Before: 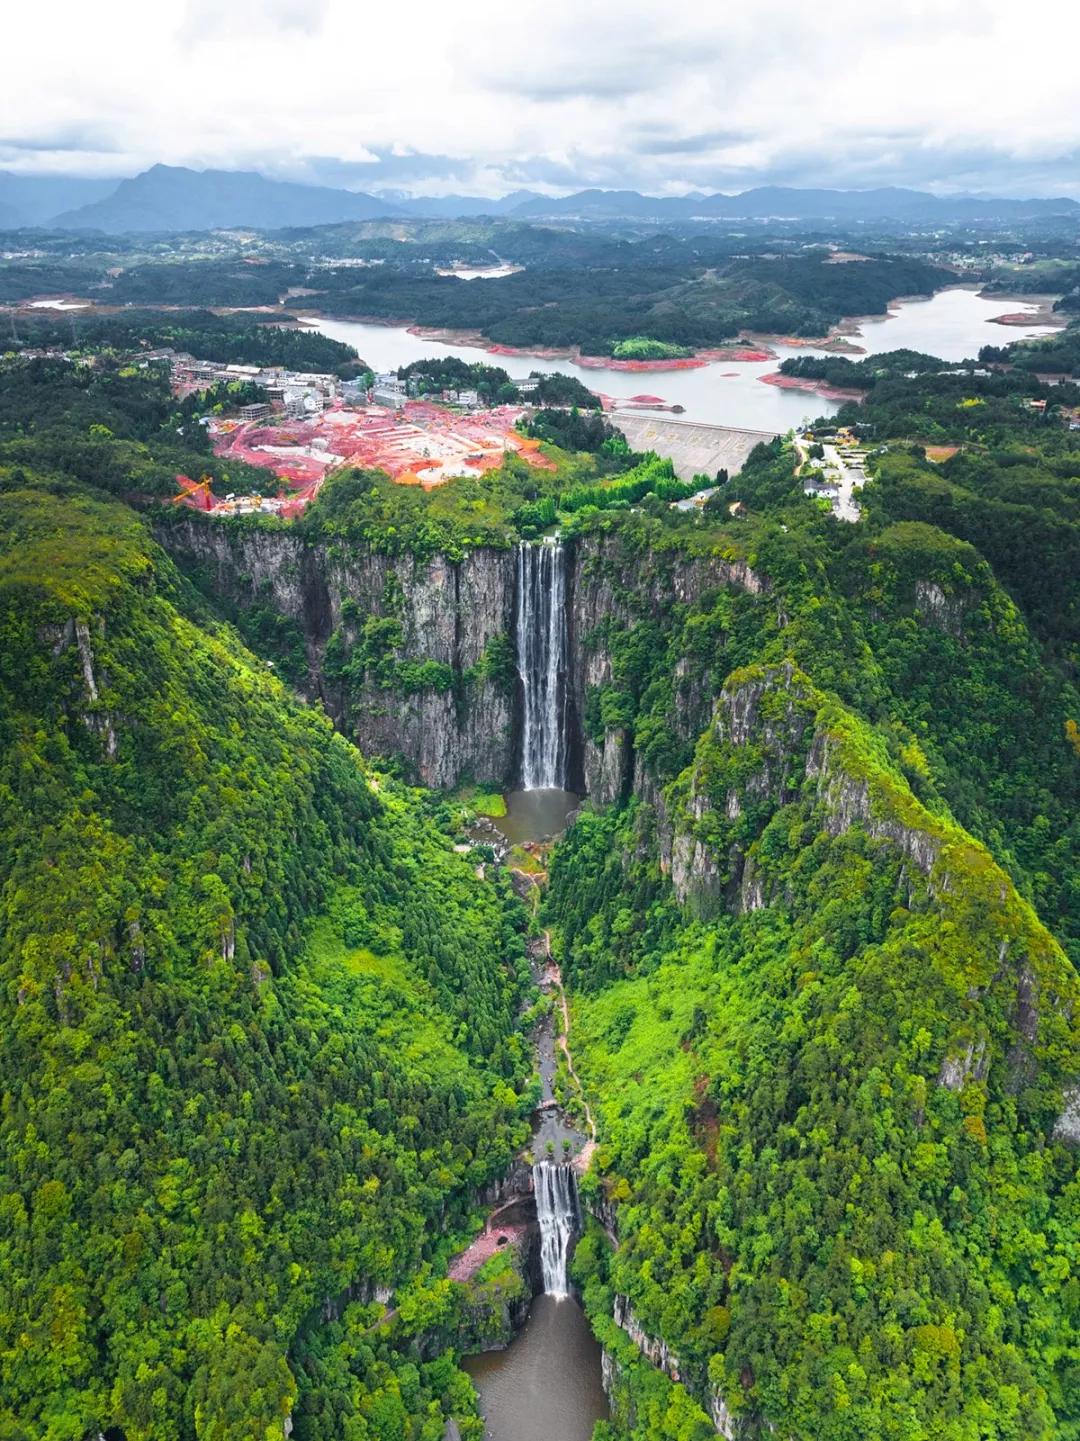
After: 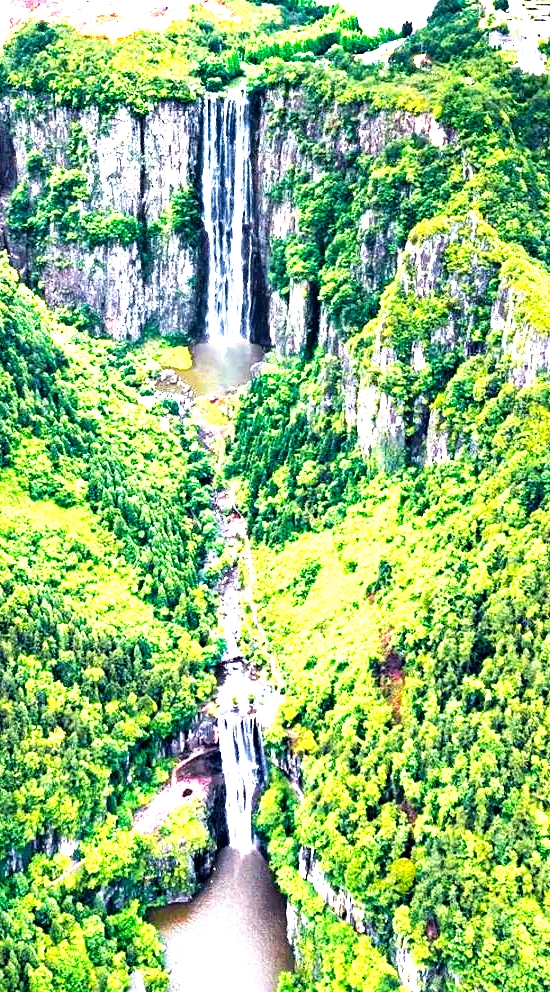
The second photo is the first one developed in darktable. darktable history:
exposure: black level correction 0, exposure 2.138 EV, compensate exposure bias true, compensate highlight preservation false
crop and rotate: left 29.237%, top 31.152%, right 19.807%
contrast equalizer: octaves 7, y [[0.6 ×6], [0.55 ×6], [0 ×6], [0 ×6], [0 ×6]]
tone curve: curves: ch0 [(0, 0) (0.003, 0) (0.011, 0.001) (0.025, 0.003) (0.044, 0.006) (0.069, 0.009) (0.1, 0.013) (0.136, 0.032) (0.177, 0.067) (0.224, 0.121) (0.277, 0.185) (0.335, 0.255) (0.399, 0.333) (0.468, 0.417) (0.543, 0.508) (0.623, 0.606) (0.709, 0.71) (0.801, 0.819) (0.898, 0.926) (1, 1)], preserve colors none
velvia: on, module defaults
